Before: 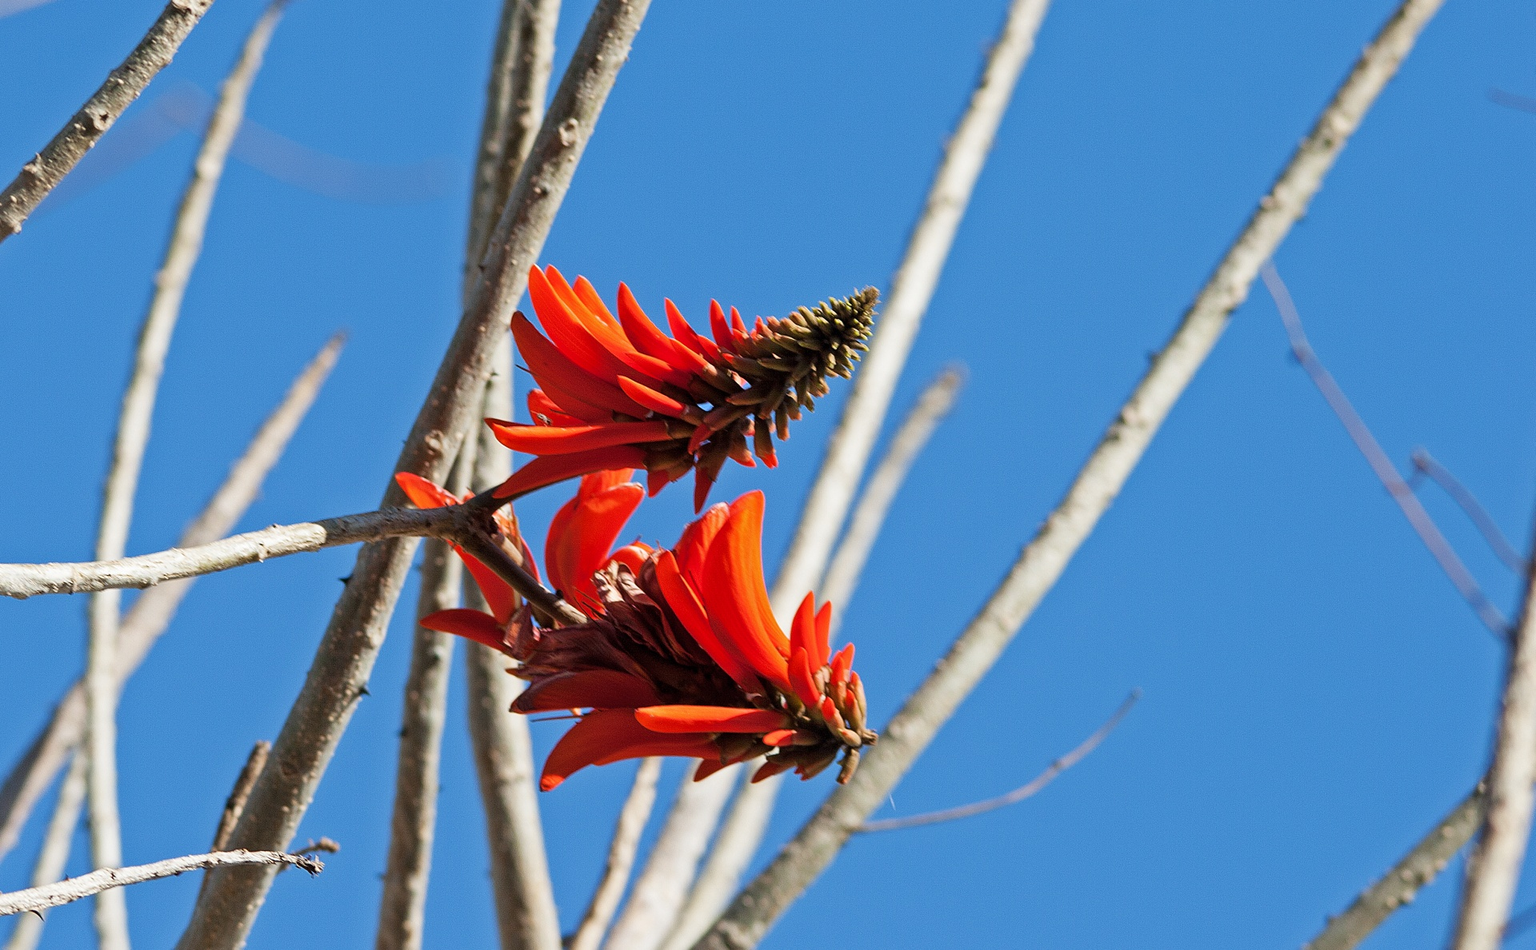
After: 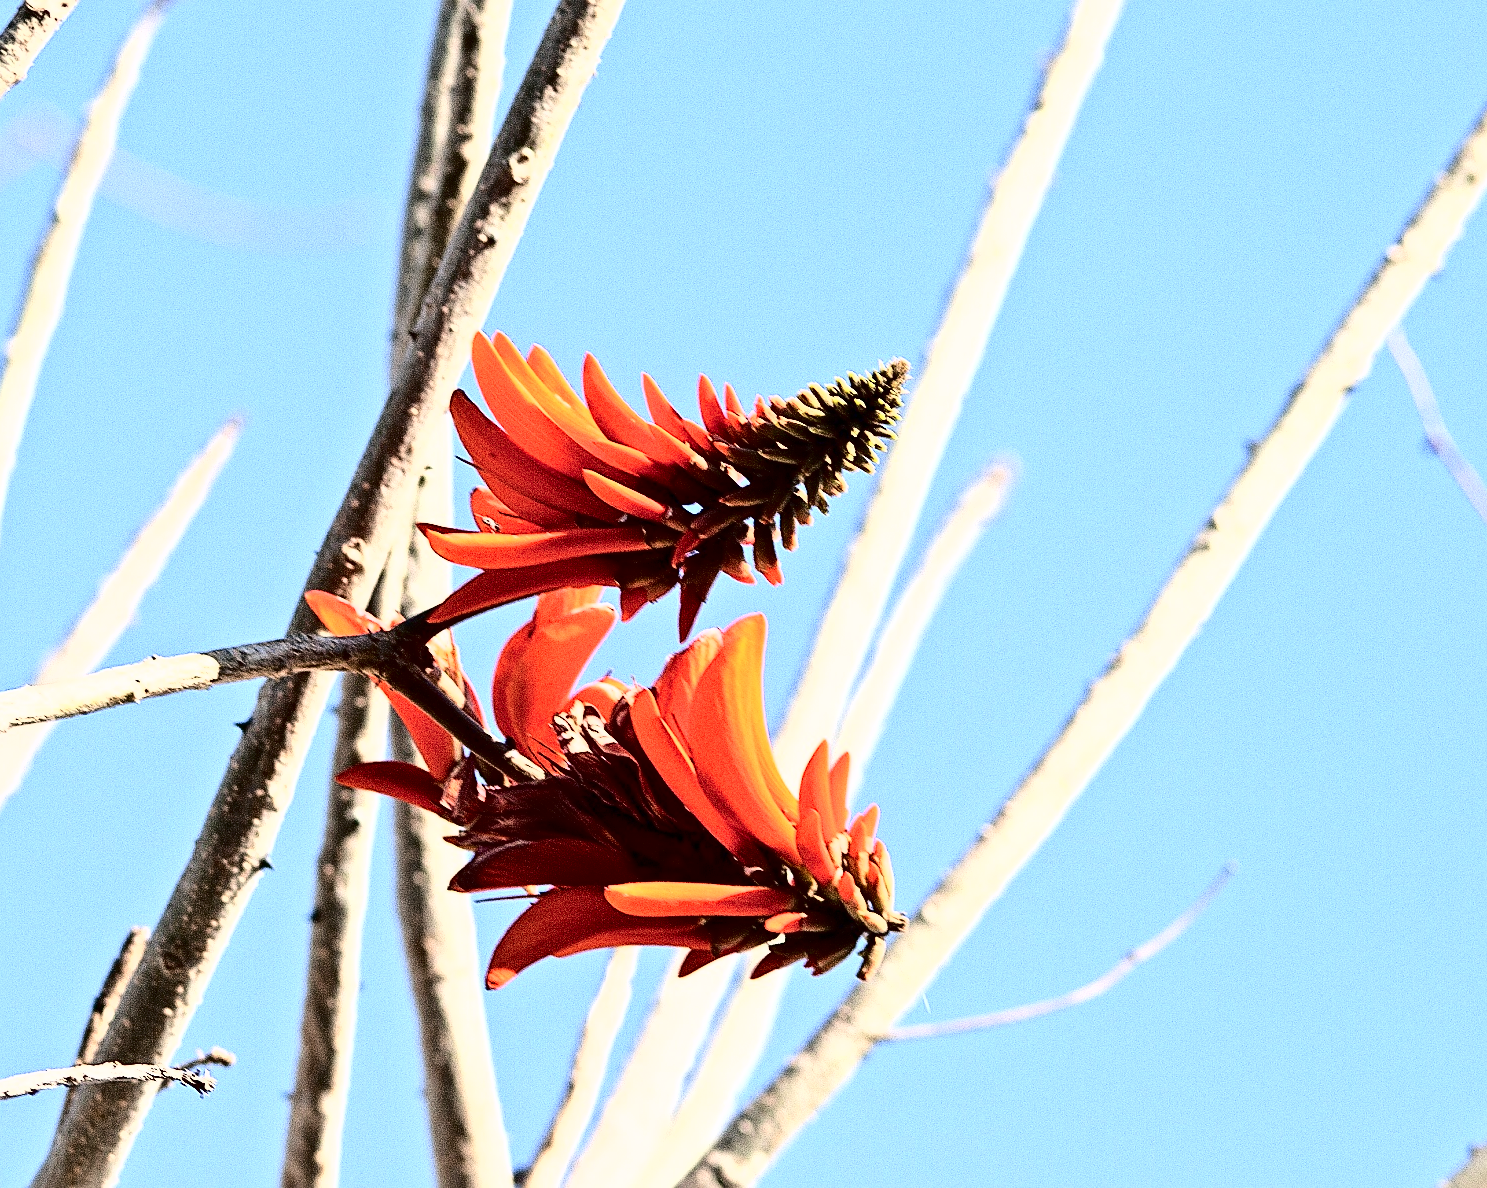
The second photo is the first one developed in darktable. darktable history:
sharpen: on, module defaults
contrast brightness saturation: contrast 0.32, brightness -0.08, saturation 0.17
color correction: highlights a* 5.59, highlights b* 5.24, saturation 0.68
vibrance: on, module defaults
exposure: black level correction 0, exposure 1.35 EV, compensate exposure bias true, compensate highlight preservation false
crop: left 9.88%, right 12.664%
grain: coarseness 0.09 ISO, strength 40%
fill light: exposure -2 EV, width 8.6
